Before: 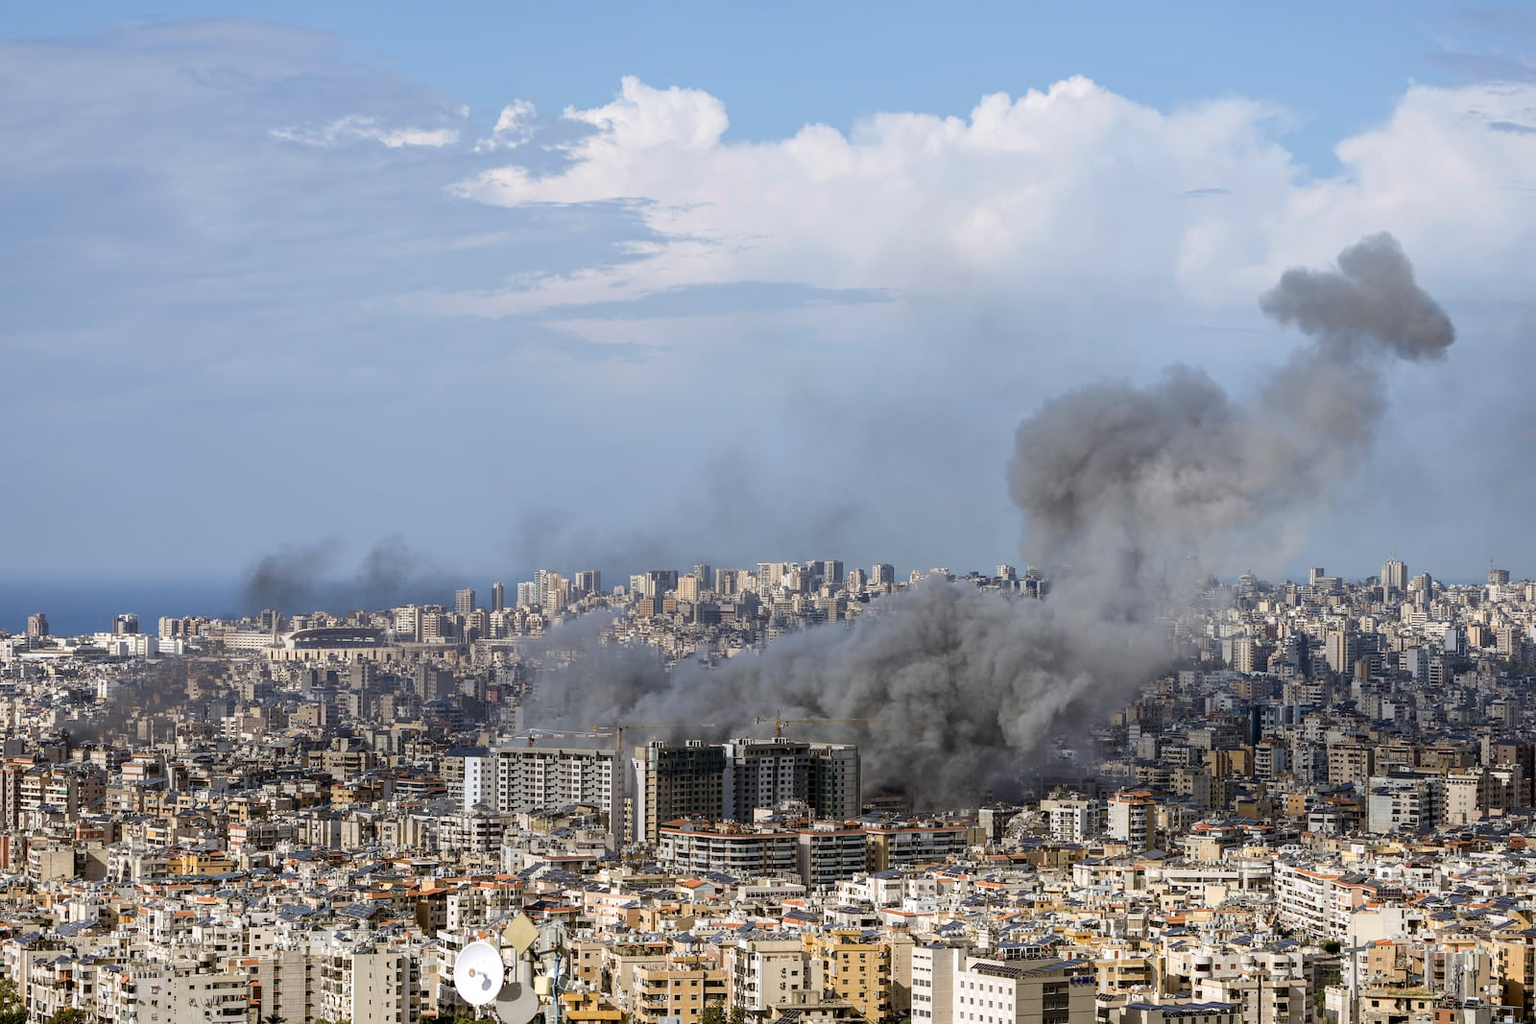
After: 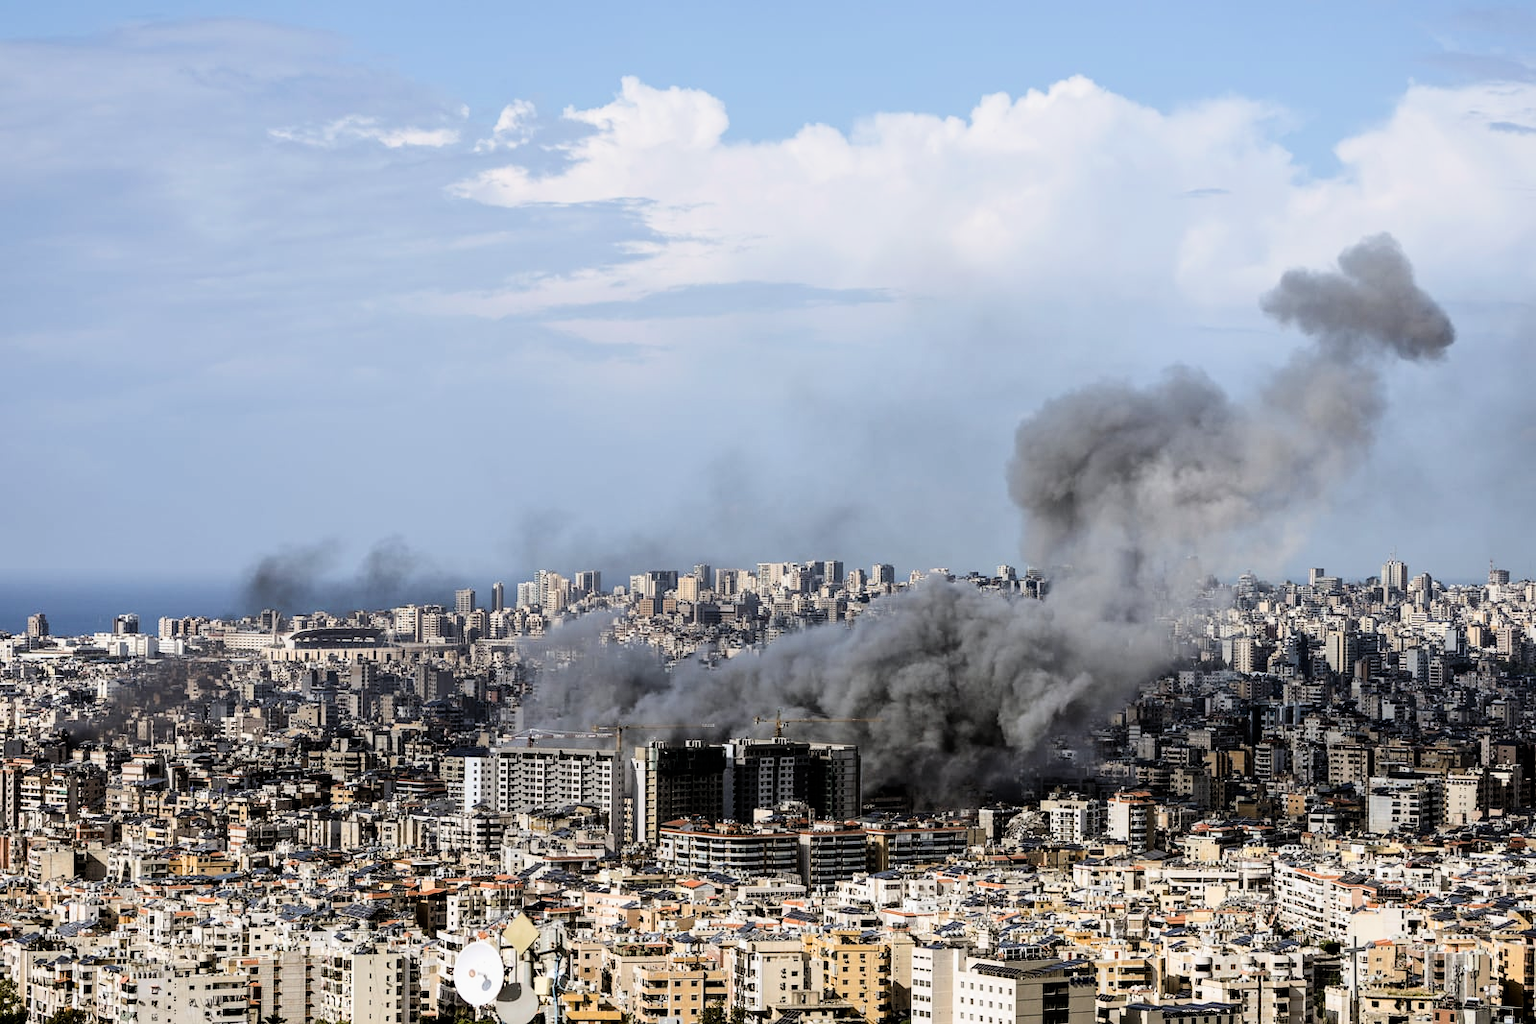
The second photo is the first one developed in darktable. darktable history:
filmic rgb: black relative exposure -5.39 EV, white relative exposure 2.86 EV, dynamic range scaling -37.56%, hardness 4, contrast 1.607, highlights saturation mix -0.525%
